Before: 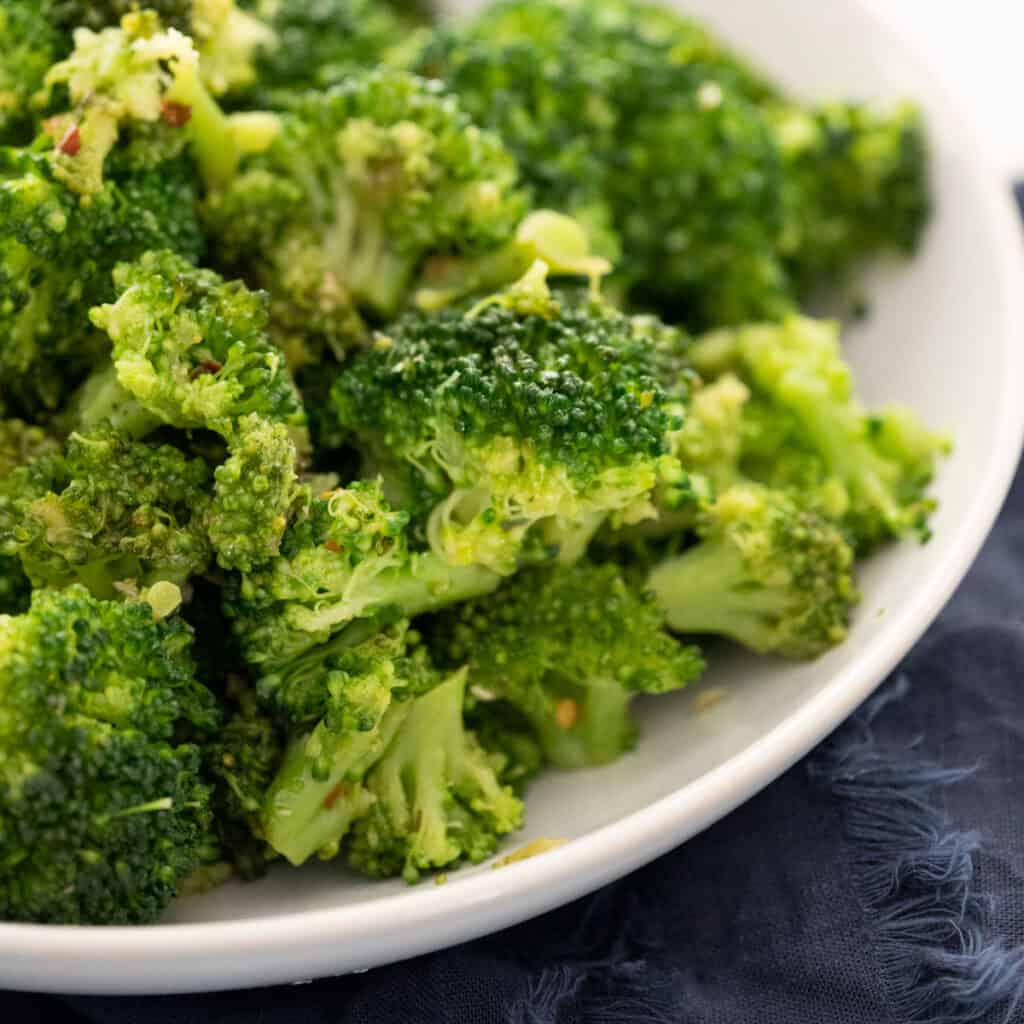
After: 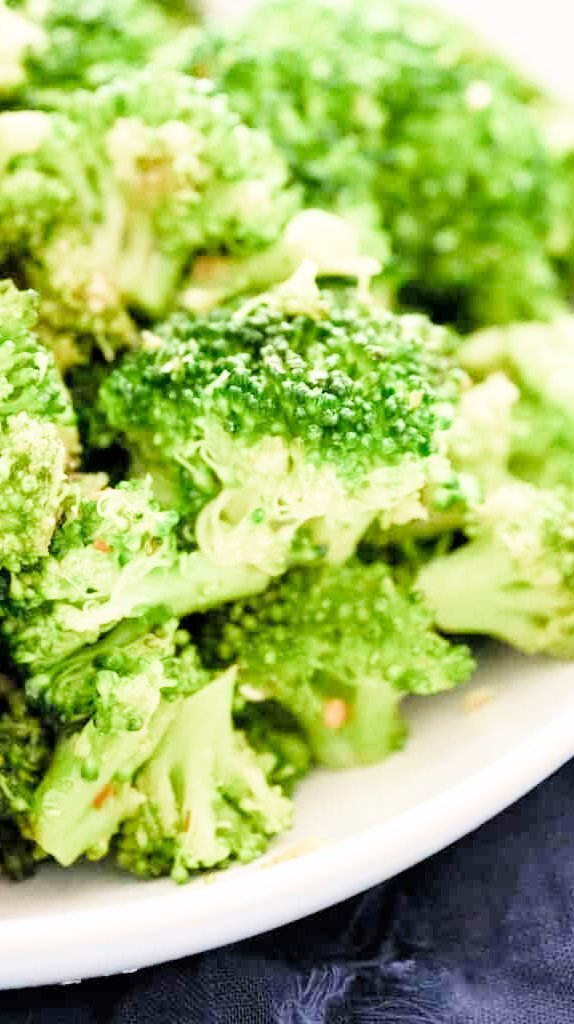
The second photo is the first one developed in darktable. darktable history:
color correction: highlights a* 0.078, highlights b* -0.686
filmic rgb: middle gray luminance 29.13%, black relative exposure -10.37 EV, white relative exposure 5.5 EV, target black luminance 0%, hardness 3.94, latitude 1.49%, contrast 1.13, highlights saturation mix 5.93%, shadows ↔ highlights balance 14.44%, color science v4 (2020)
crop and rotate: left 22.629%, right 21.233%
exposure: exposure 2.208 EV, compensate exposure bias true, compensate highlight preservation false
